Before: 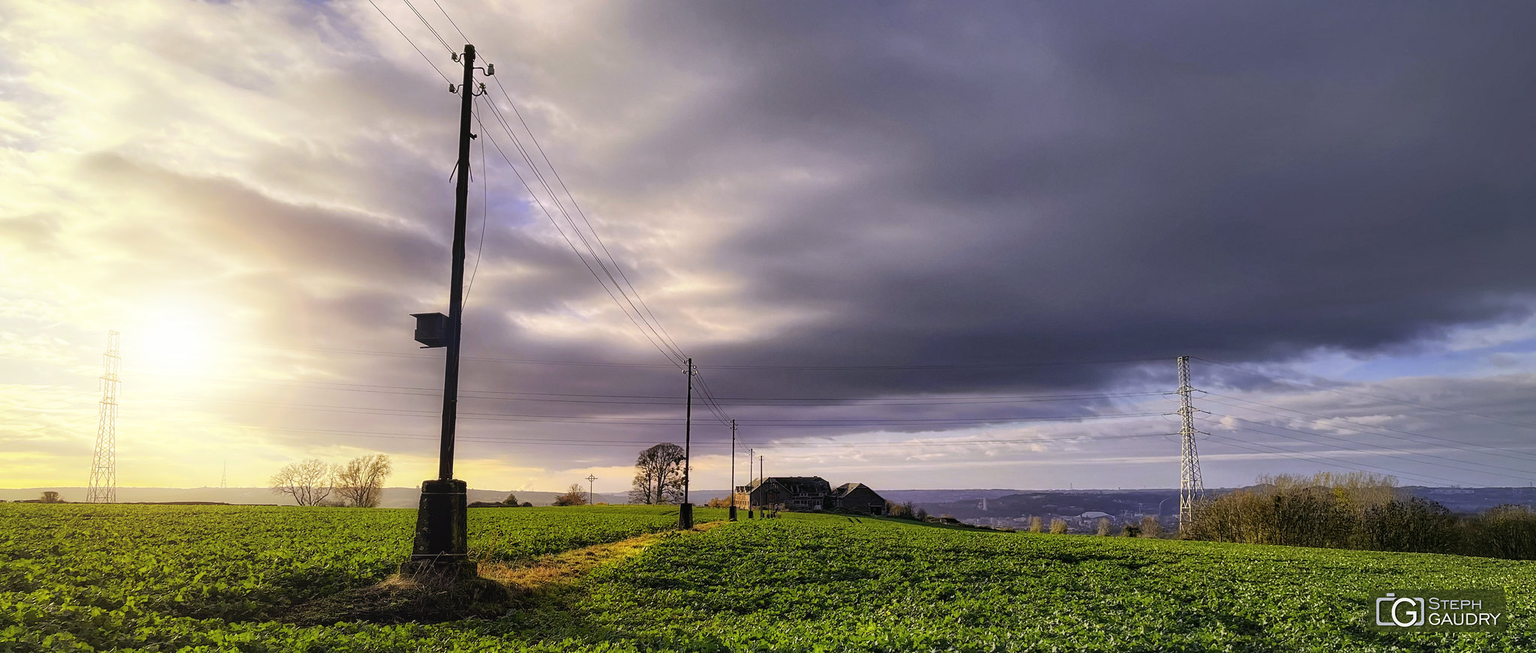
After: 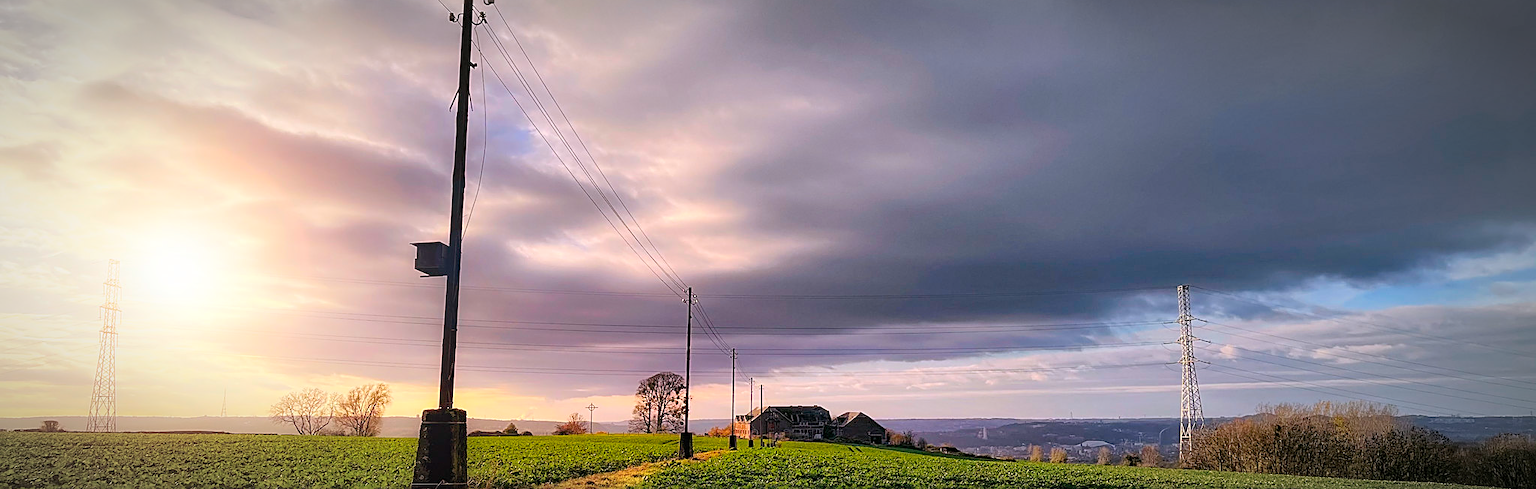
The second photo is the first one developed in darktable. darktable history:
sharpen: on, module defaults
vignetting: automatic ratio true
crop: top 11.009%, bottom 13.906%
